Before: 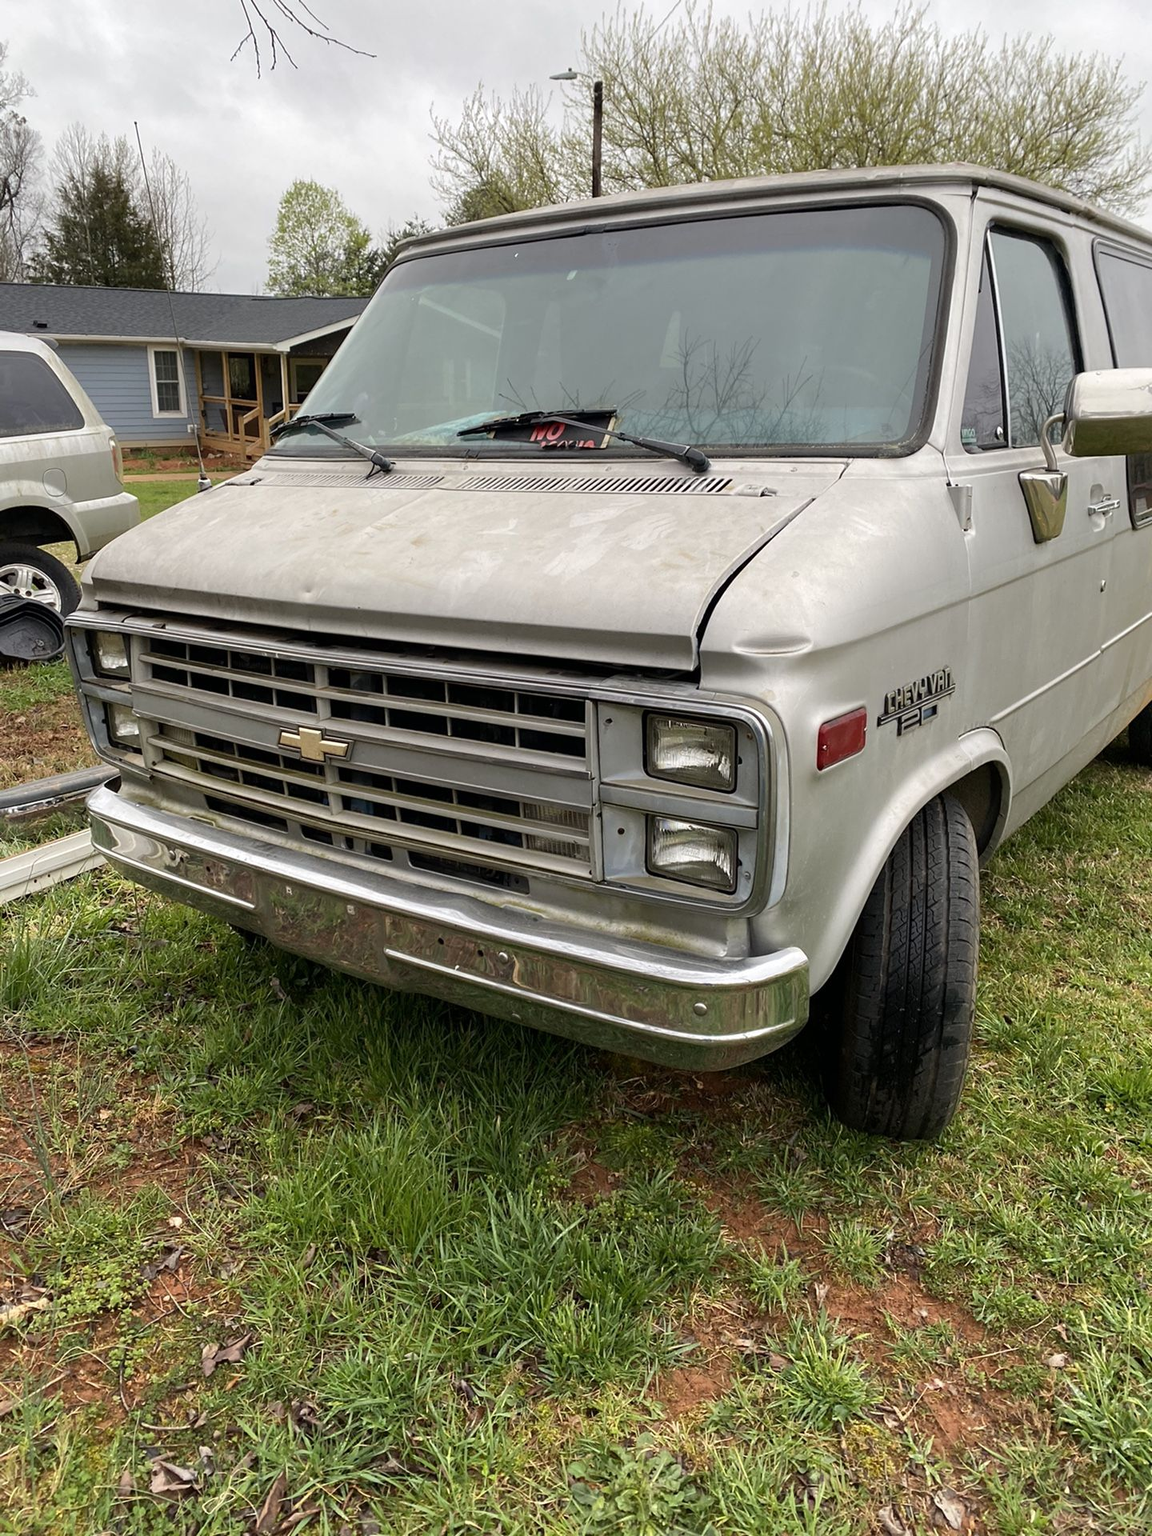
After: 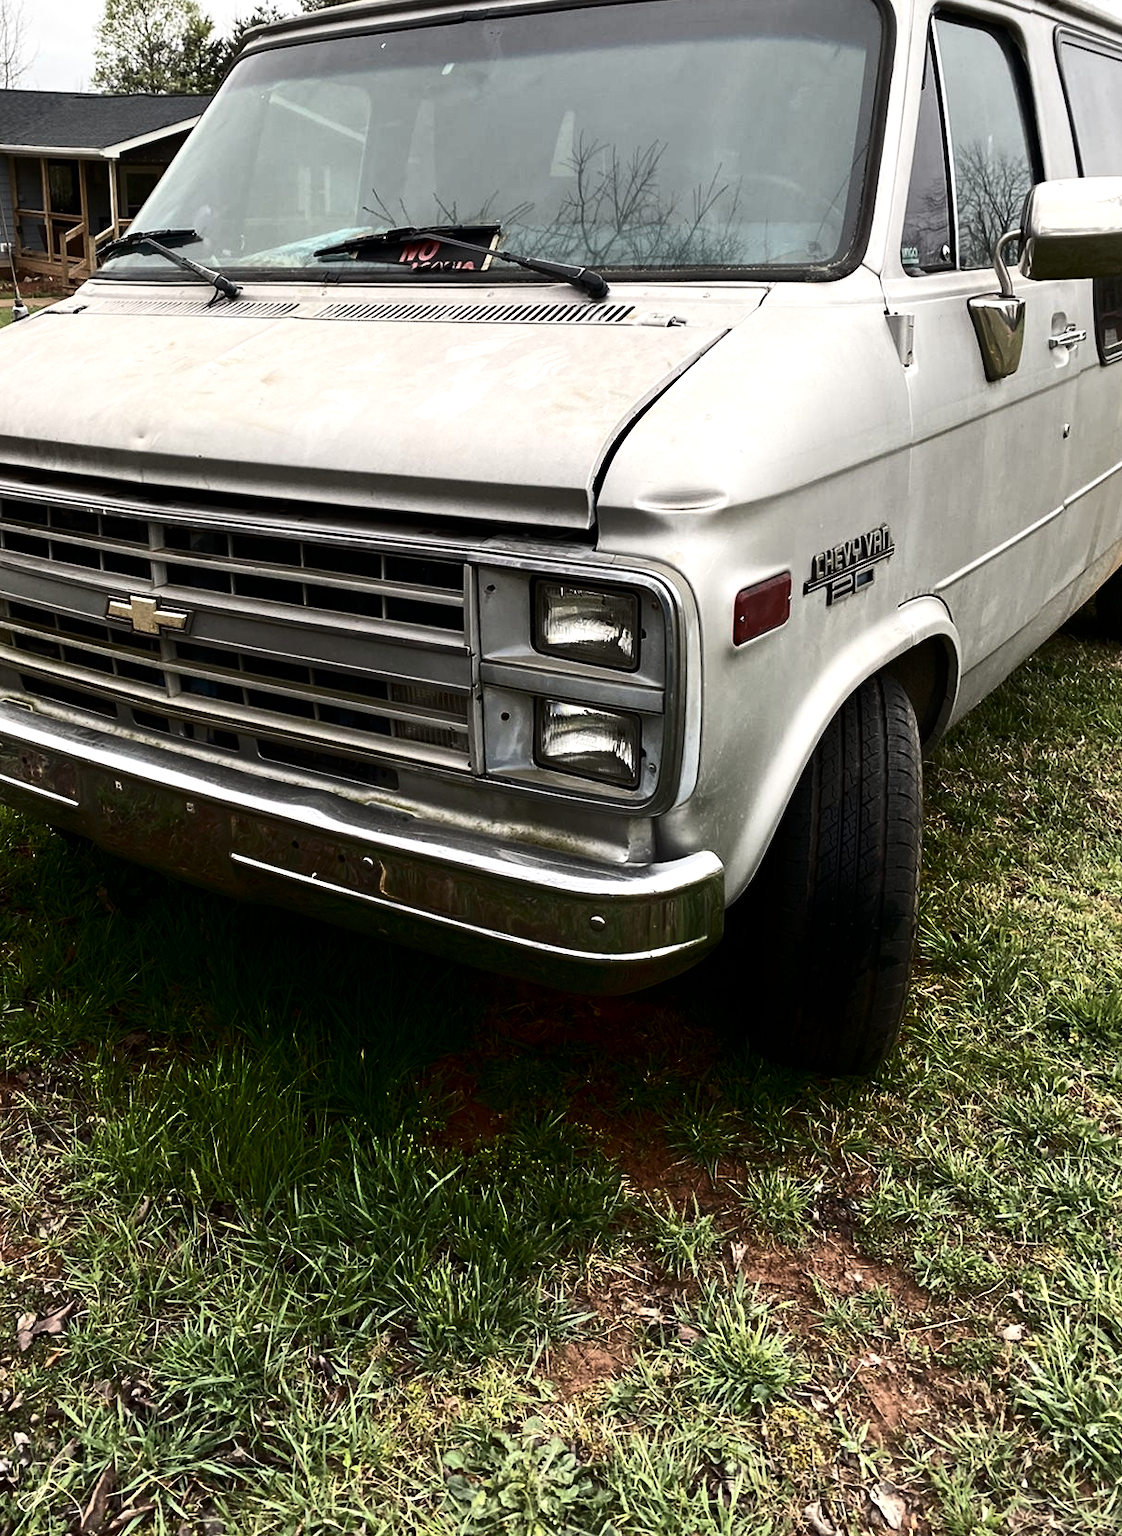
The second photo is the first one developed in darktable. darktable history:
contrast brightness saturation: contrast 0.249, saturation -0.321
crop: left 16.311%, top 14.09%
shadows and highlights: shadows -88.33, highlights -36.36, soften with gaussian
color balance rgb: perceptual saturation grading › global saturation -3.159%, perceptual saturation grading › shadows -2.748%, perceptual brilliance grading › highlights 14.639%, perceptual brilliance grading › mid-tones -5.206%, perceptual brilliance grading › shadows -26.582%, global vibrance 20%
